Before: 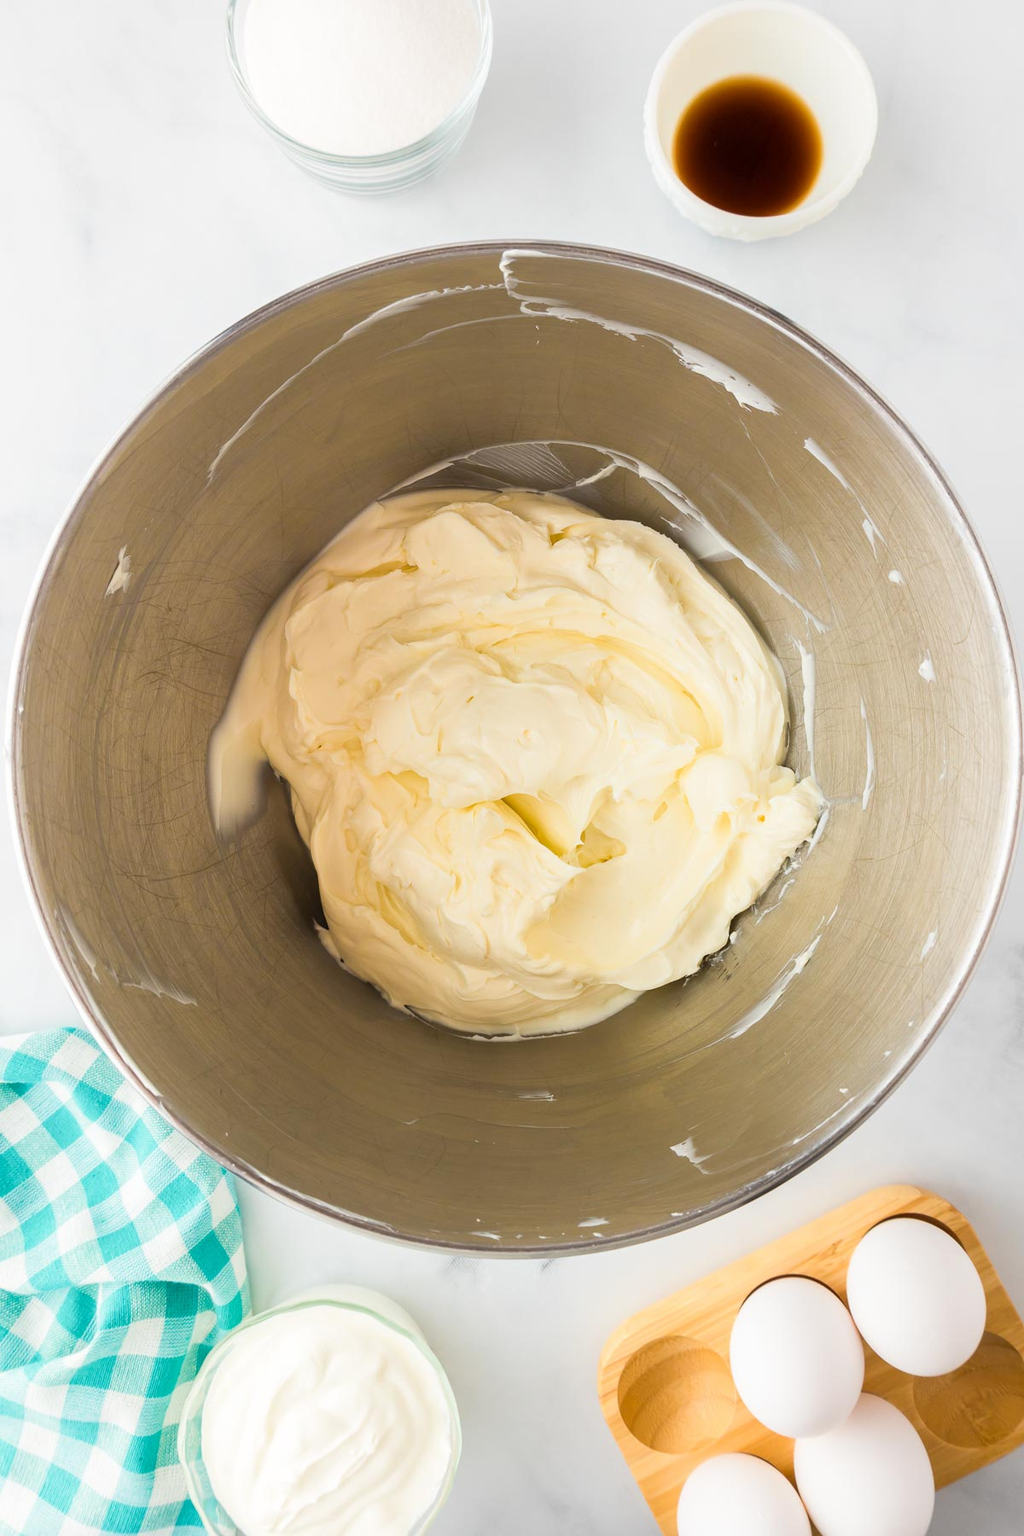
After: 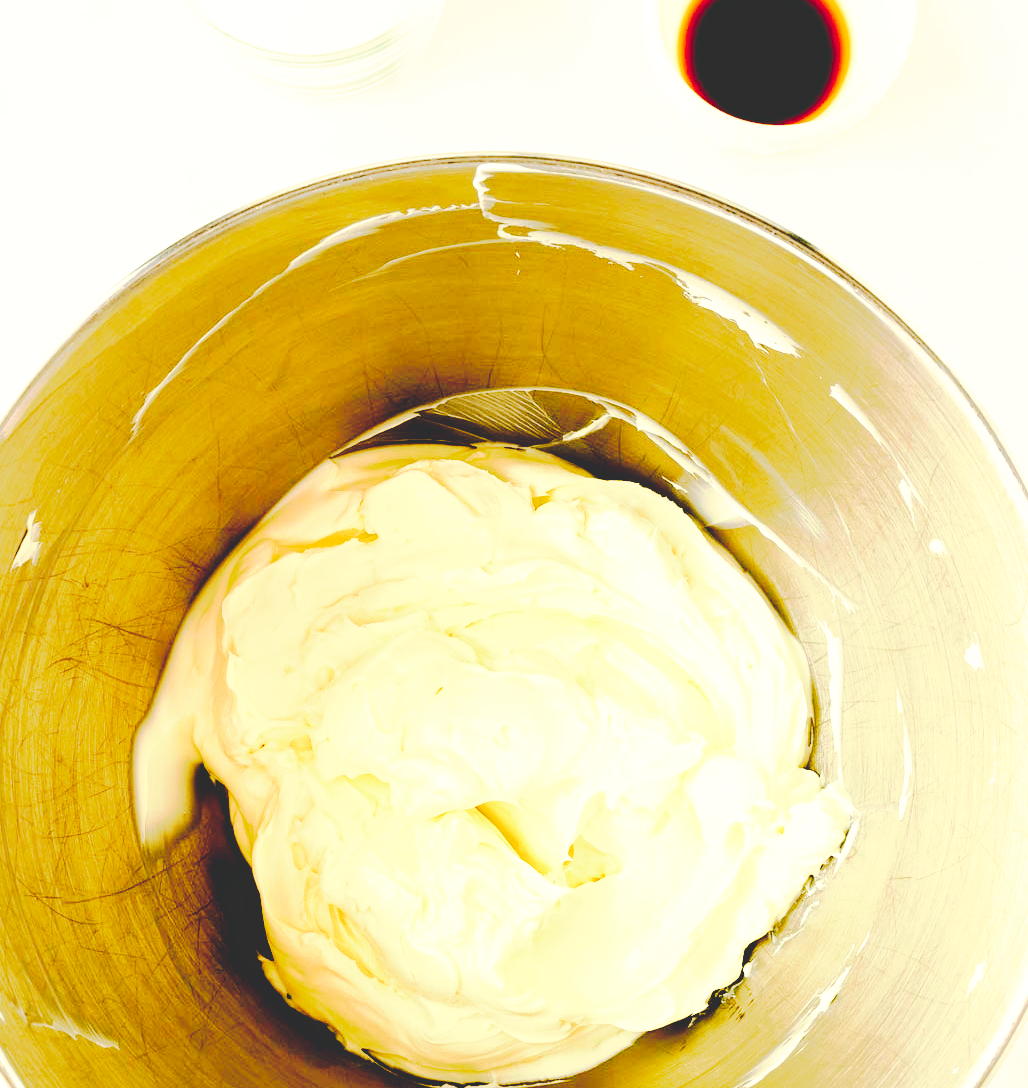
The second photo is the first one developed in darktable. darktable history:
base curve: curves: ch0 [(0, 0) (0.007, 0.004) (0.027, 0.03) (0.046, 0.07) (0.207, 0.54) (0.442, 0.872) (0.673, 0.972) (1, 1)], preserve colors none
tone curve: curves: ch0 [(0, 0) (0.003, 0.185) (0.011, 0.185) (0.025, 0.187) (0.044, 0.185) (0.069, 0.185) (0.1, 0.18) (0.136, 0.18) (0.177, 0.179) (0.224, 0.202) (0.277, 0.252) (0.335, 0.343) (0.399, 0.452) (0.468, 0.553) (0.543, 0.643) (0.623, 0.717) (0.709, 0.778) (0.801, 0.82) (0.898, 0.856) (1, 1)], preserve colors none
color balance: mode lift, gamma, gain (sRGB), lift [1.014, 0.966, 0.918, 0.87], gamma [0.86, 0.734, 0.918, 0.976], gain [1.063, 1.13, 1.063, 0.86]
crop and rotate: left 9.345%, top 7.22%, right 4.982%, bottom 32.331%
